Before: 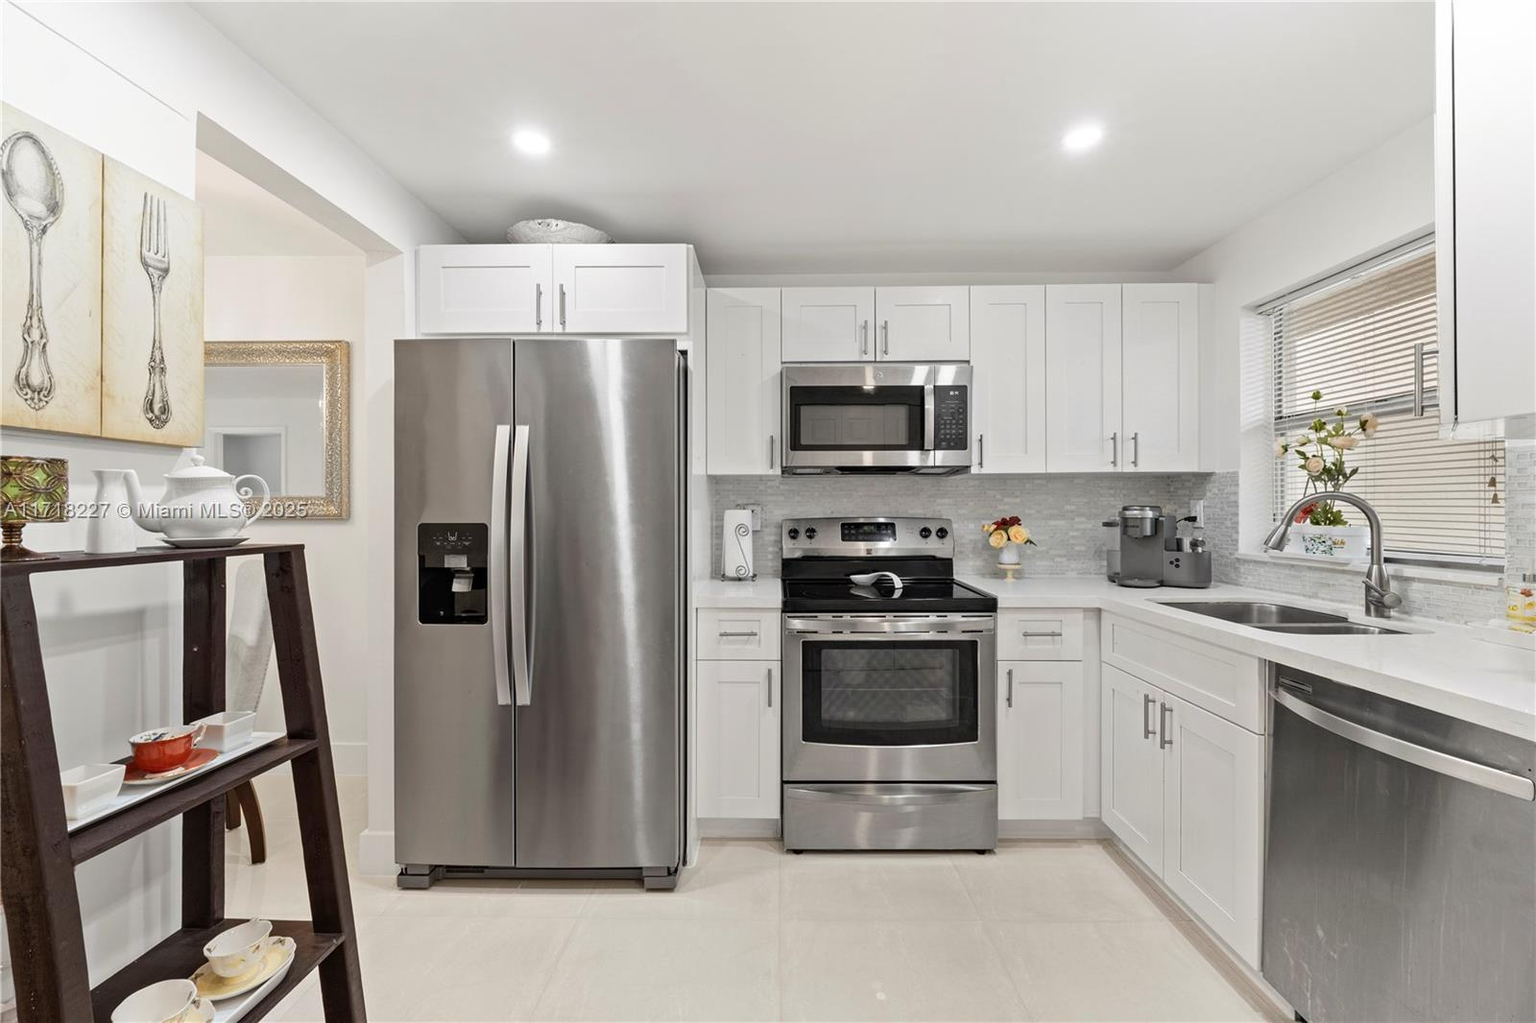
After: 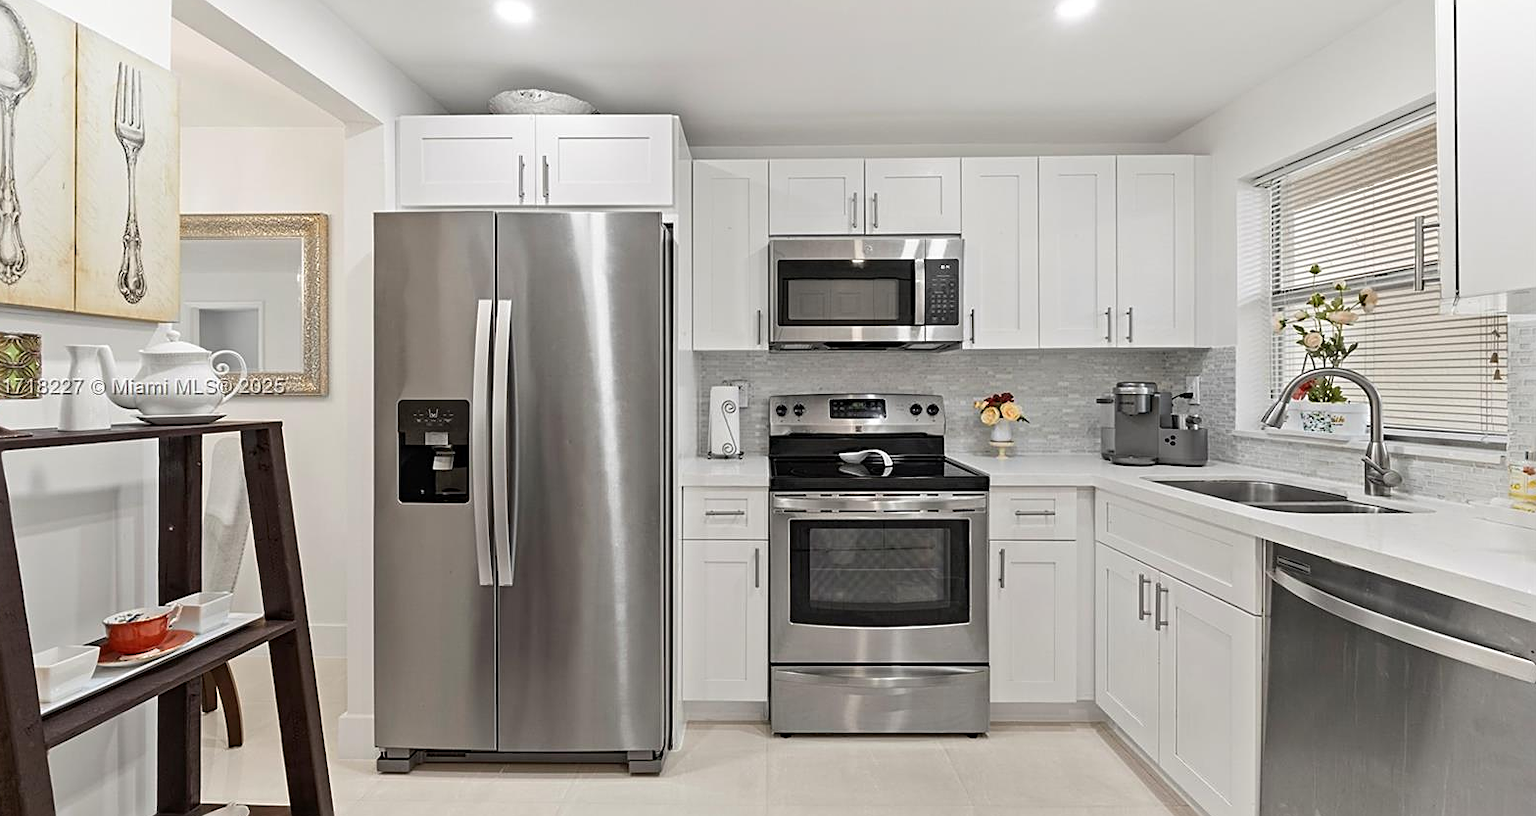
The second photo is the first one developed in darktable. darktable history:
crop and rotate: left 1.817%, top 12.876%, right 0.168%, bottom 8.888%
sharpen: on, module defaults
